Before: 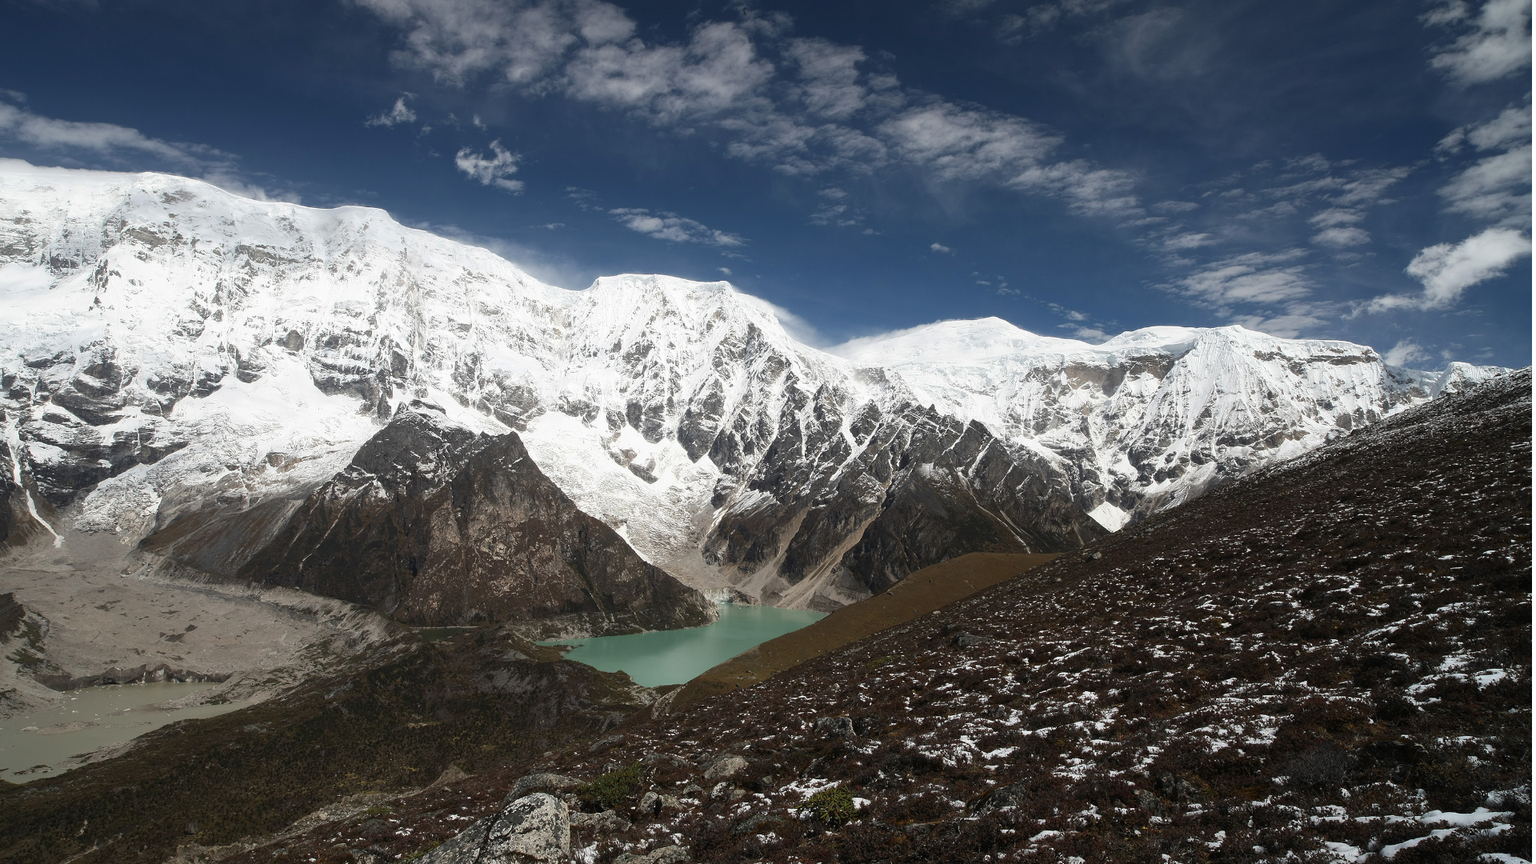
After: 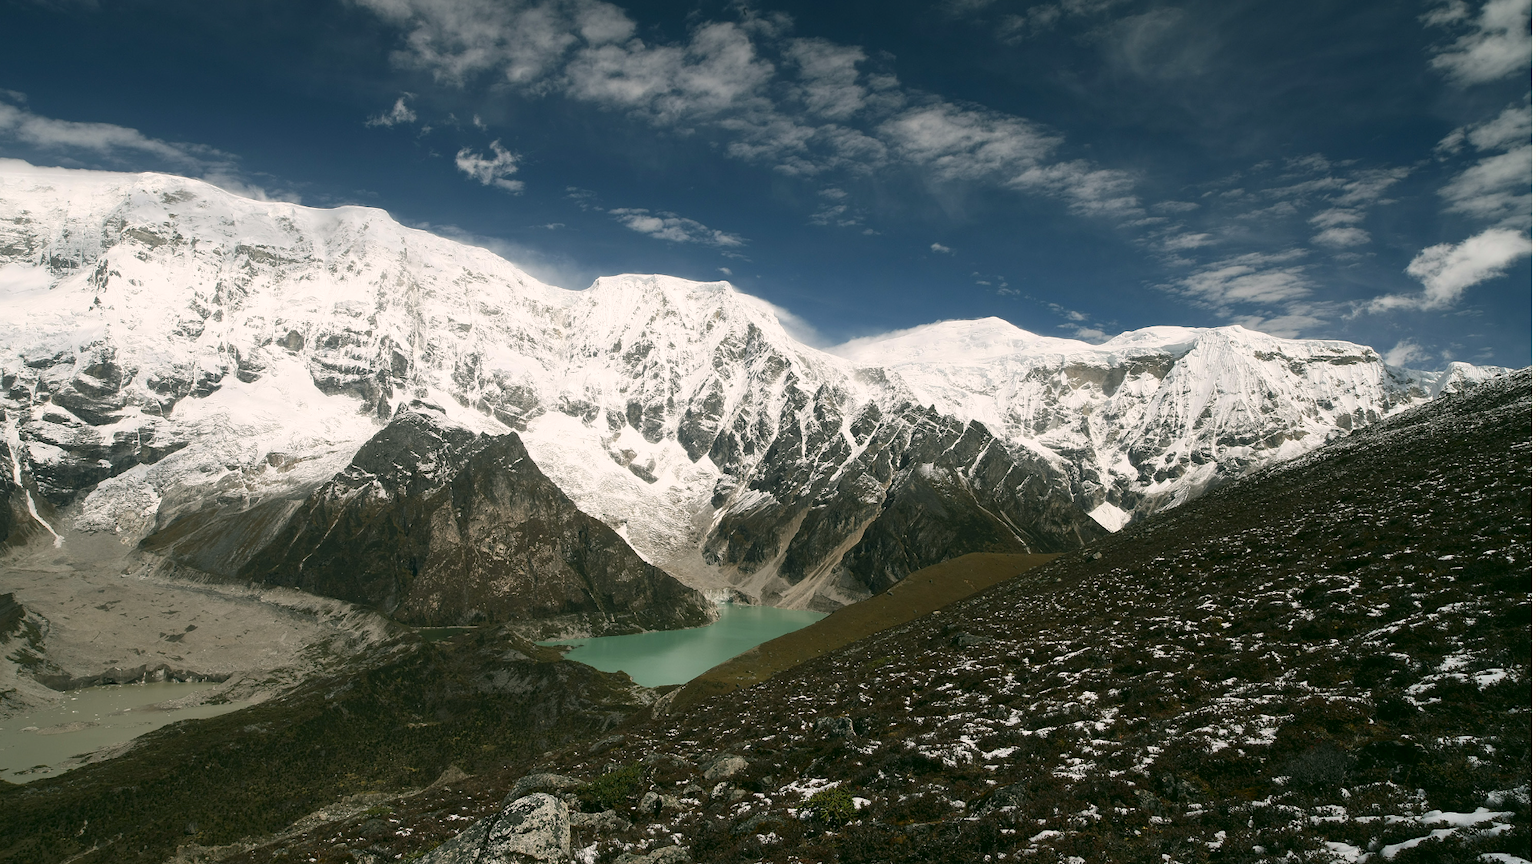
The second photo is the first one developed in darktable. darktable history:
color correction: highlights a* 3.98, highlights b* 4.94, shadows a* -8.22, shadows b* 4.58
